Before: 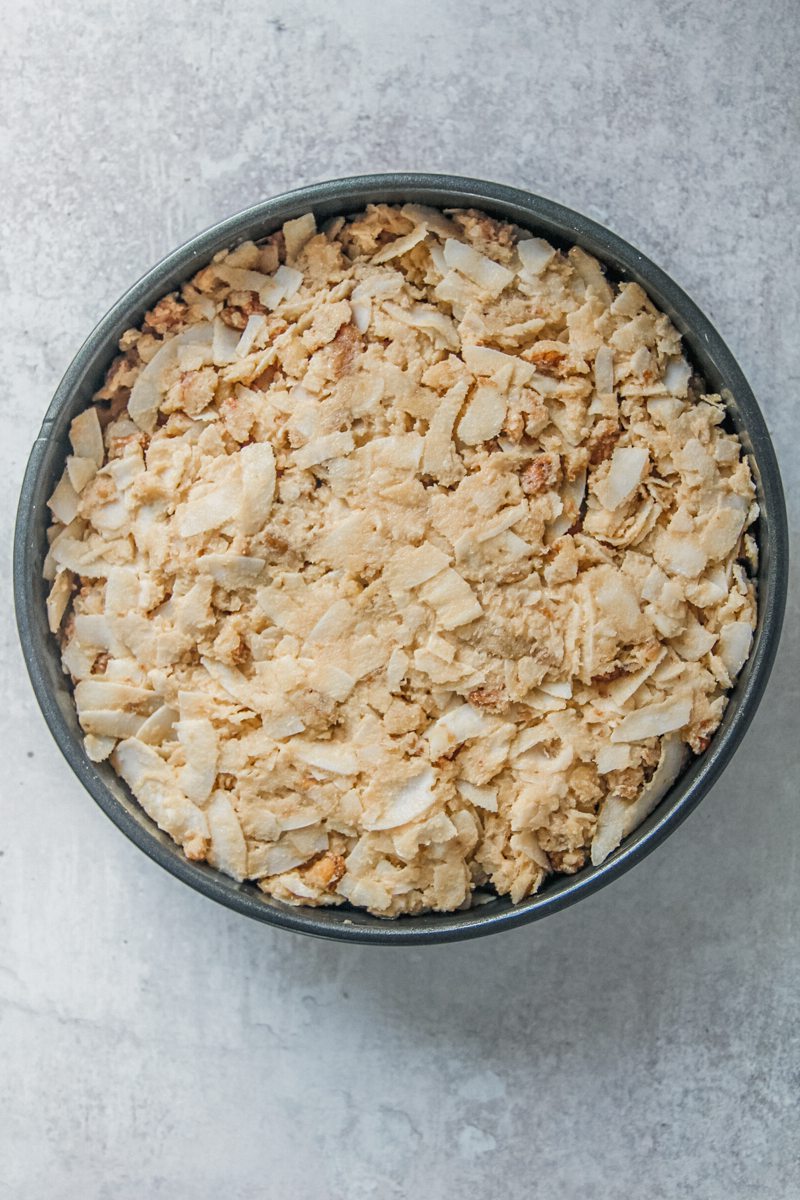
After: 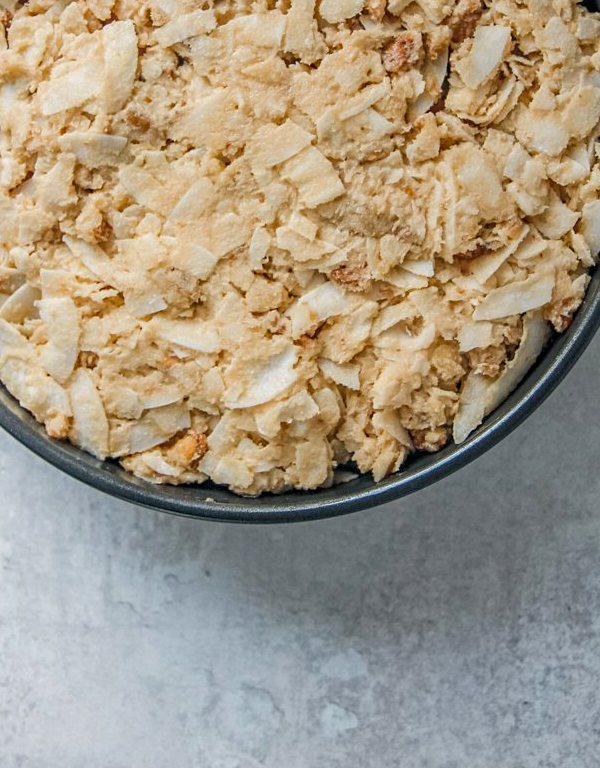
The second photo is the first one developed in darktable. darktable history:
crop and rotate: left 17.321%, top 35.175%, right 7.591%, bottom 0.798%
haze removal: compatibility mode true, adaptive false
